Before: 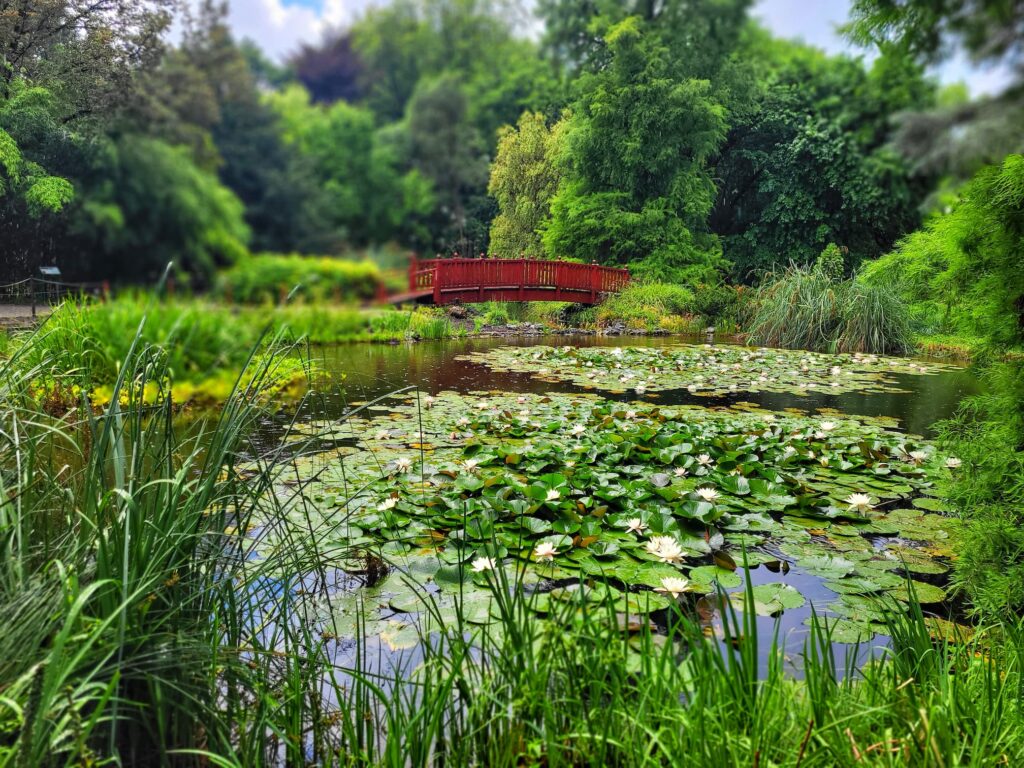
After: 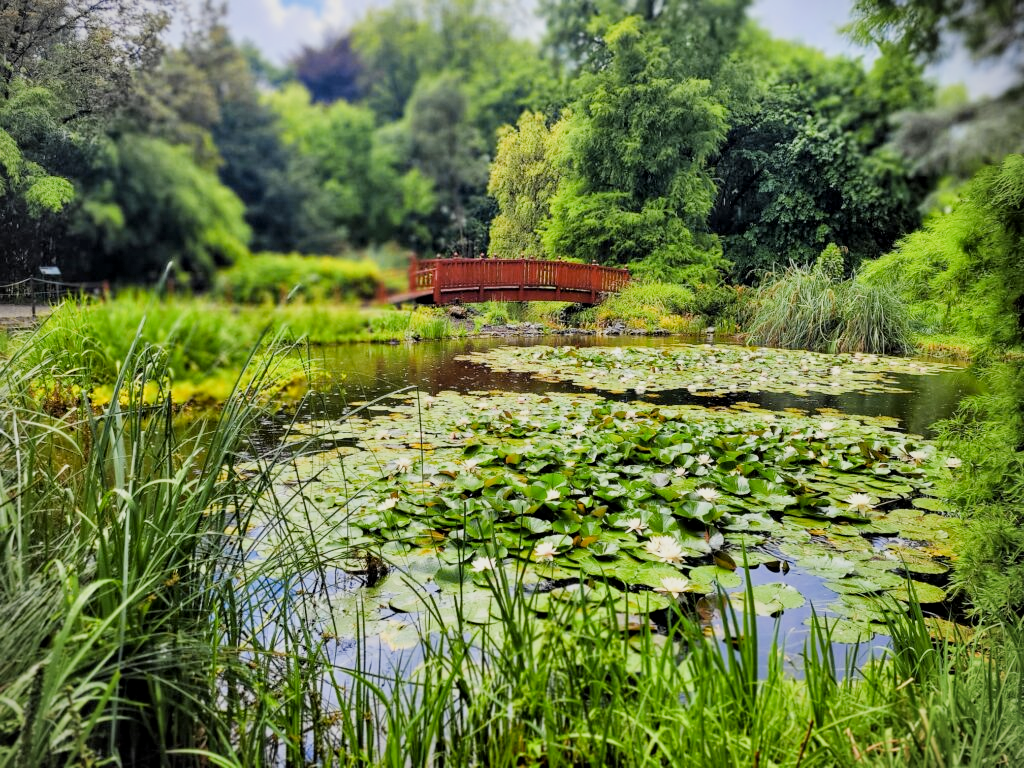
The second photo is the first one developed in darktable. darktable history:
vignetting: fall-off start 91.19%
filmic rgb: black relative exposure -6.98 EV, white relative exposure 5.63 EV, hardness 2.86
color contrast: green-magenta contrast 0.8, blue-yellow contrast 1.1, unbound 0
local contrast: mode bilateral grid, contrast 20, coarseness 50, detail 130%, midtone range 0.2
exposure: black level correction 0, exposure 0.7 EV, compensate exposure bias true, compensate highlight preservation false
